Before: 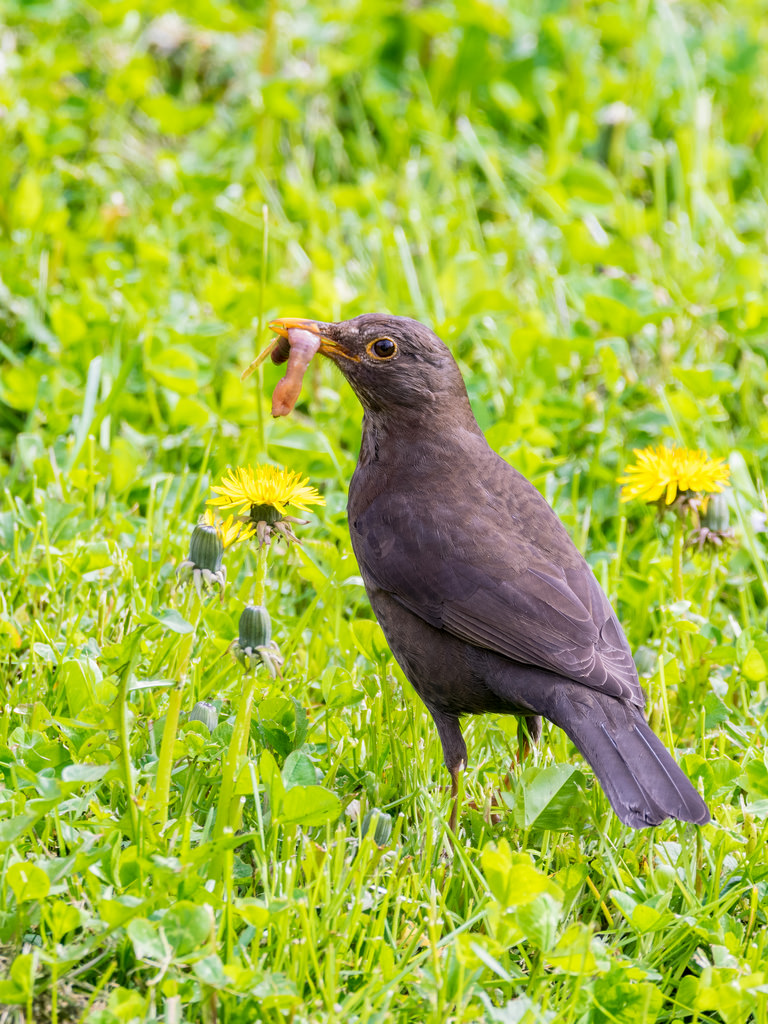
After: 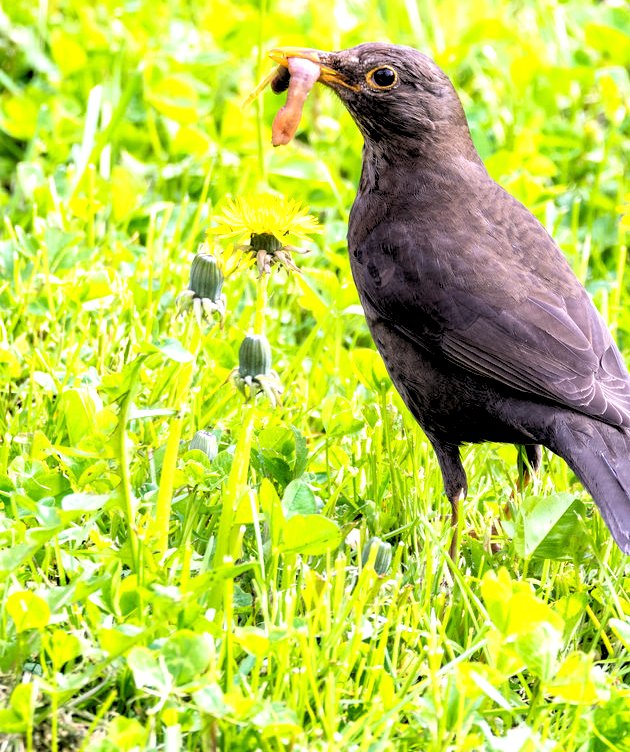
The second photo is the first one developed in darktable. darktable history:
rgb levels: levels [[0.034, 0.472, 0.904], [0, 0.5, 1], [0, 0.5, 1]]
exposure: exposure 0.566 EV, compensate highlight preservation false
crop: top 26.531%, right 17.959%
